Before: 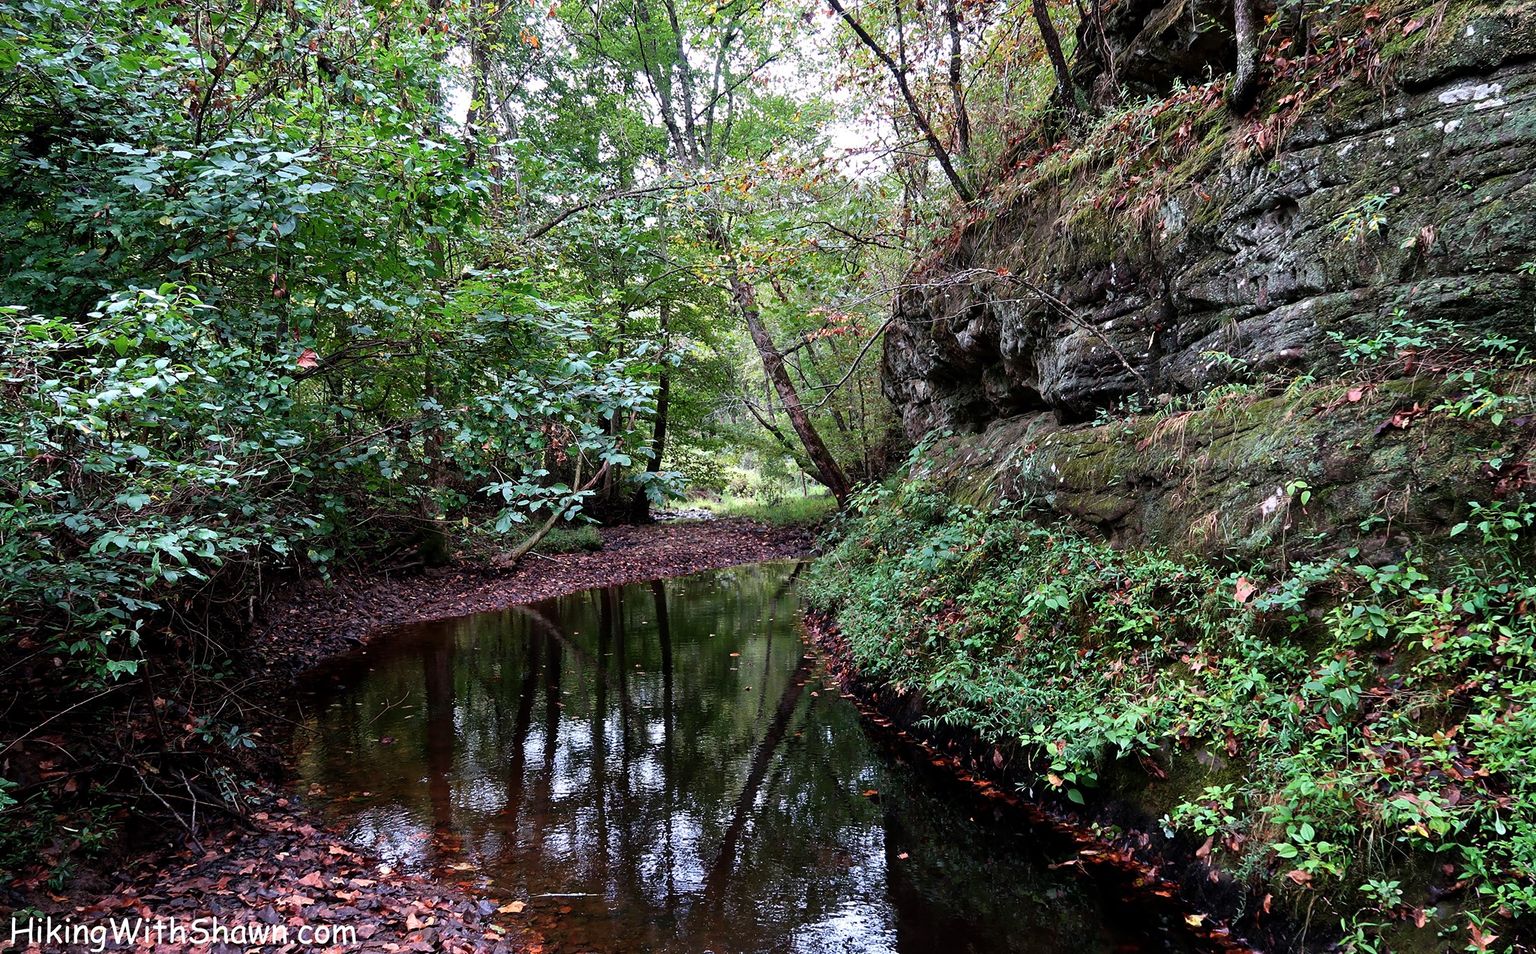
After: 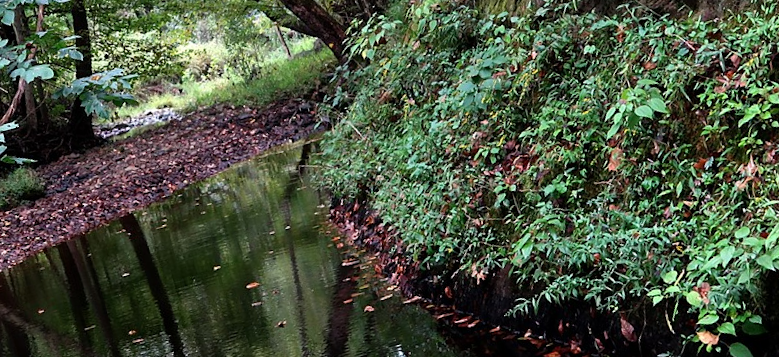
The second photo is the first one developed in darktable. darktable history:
crop: left 37.221%, top 45.169%, right 20.63%, bottom 13.777%
rotate and perspective: rotation -14.8°, crop left 0.1, crop right 0.903, crop top 0.25, crop bottom 0.748
